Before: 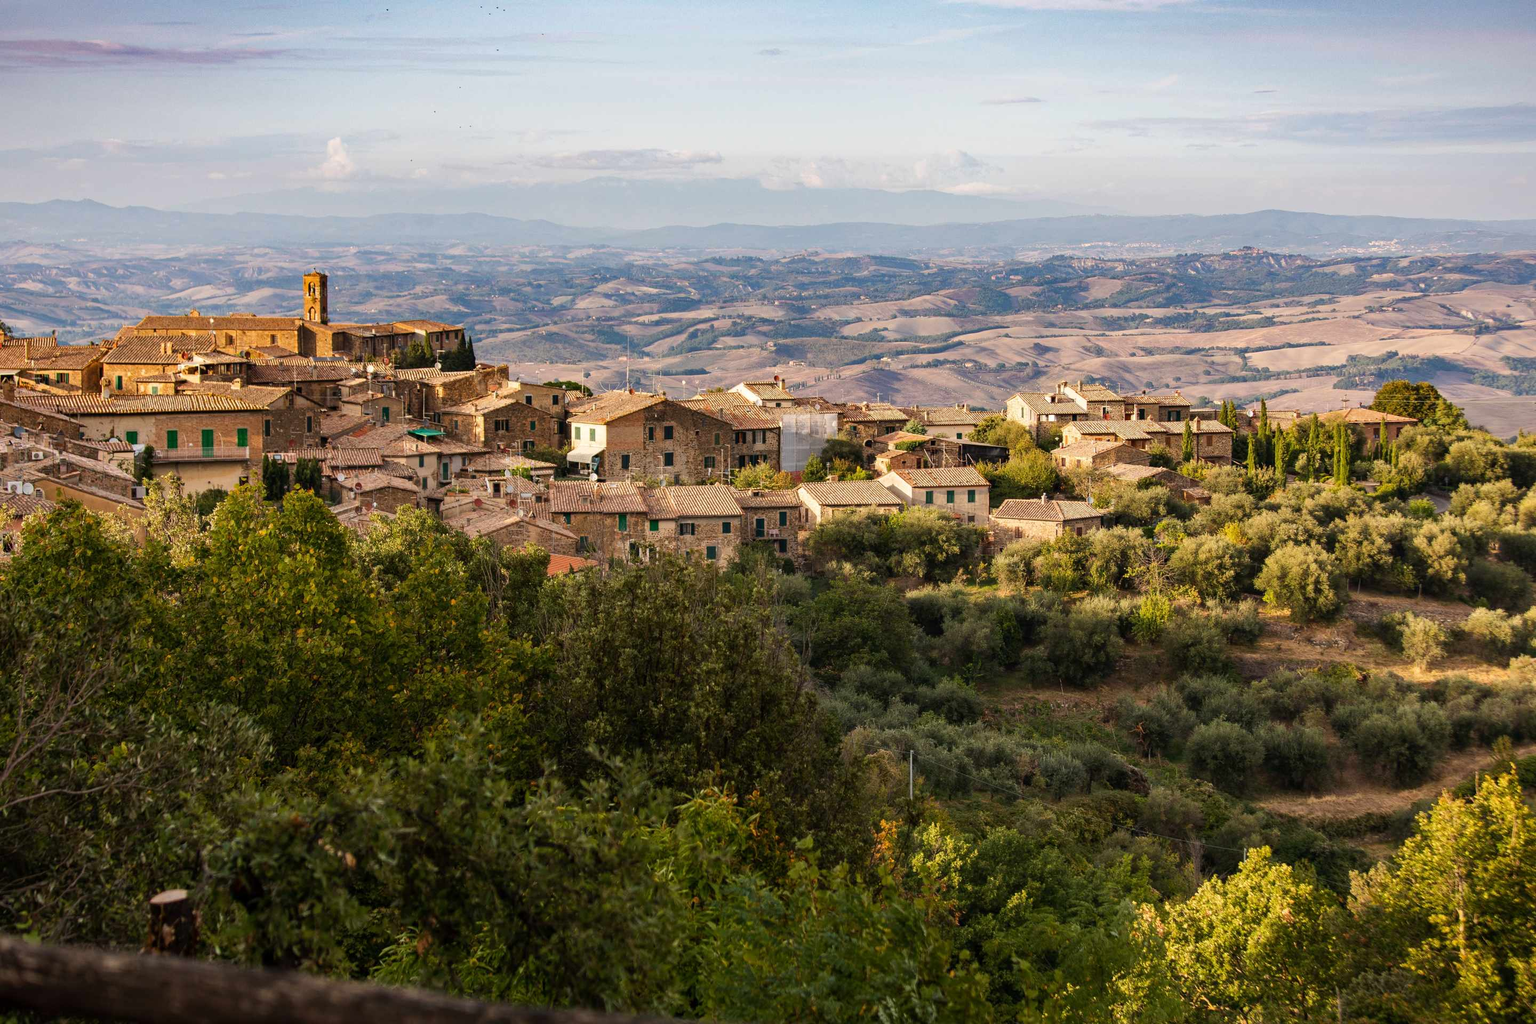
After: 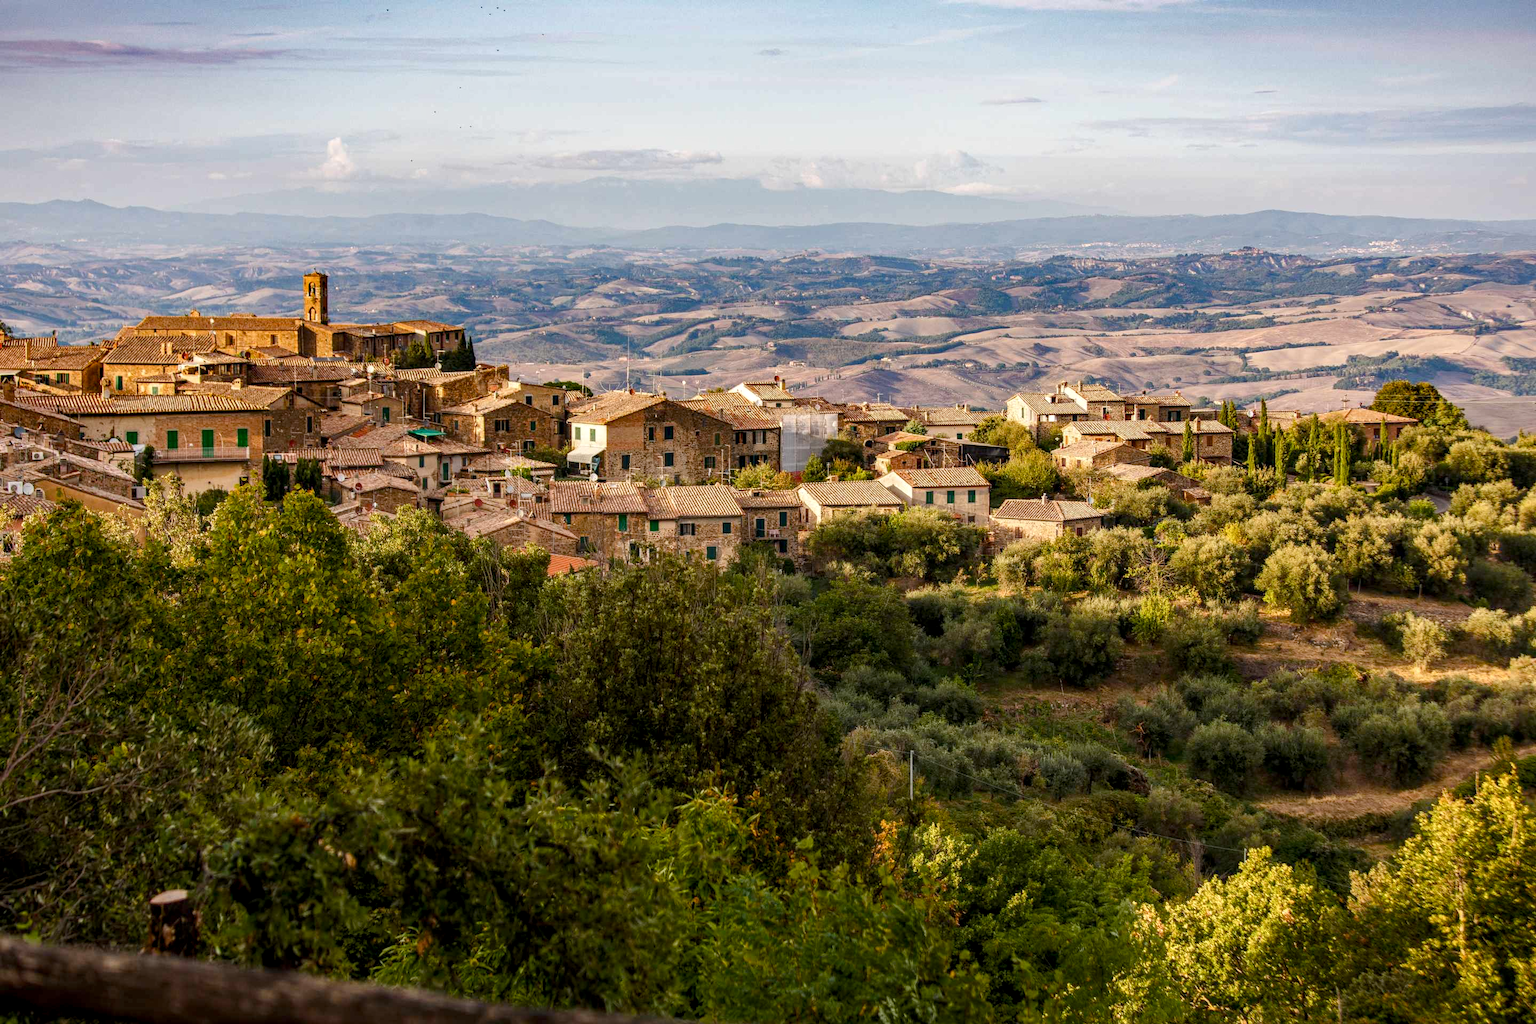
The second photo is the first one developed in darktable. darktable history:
local contrast: detail 130%
color balance rgb: perceptual saturation grading › global saturation 20%, perceptual saturation grading › highlights -25%, perceptual saturation grading › shadows 25%
